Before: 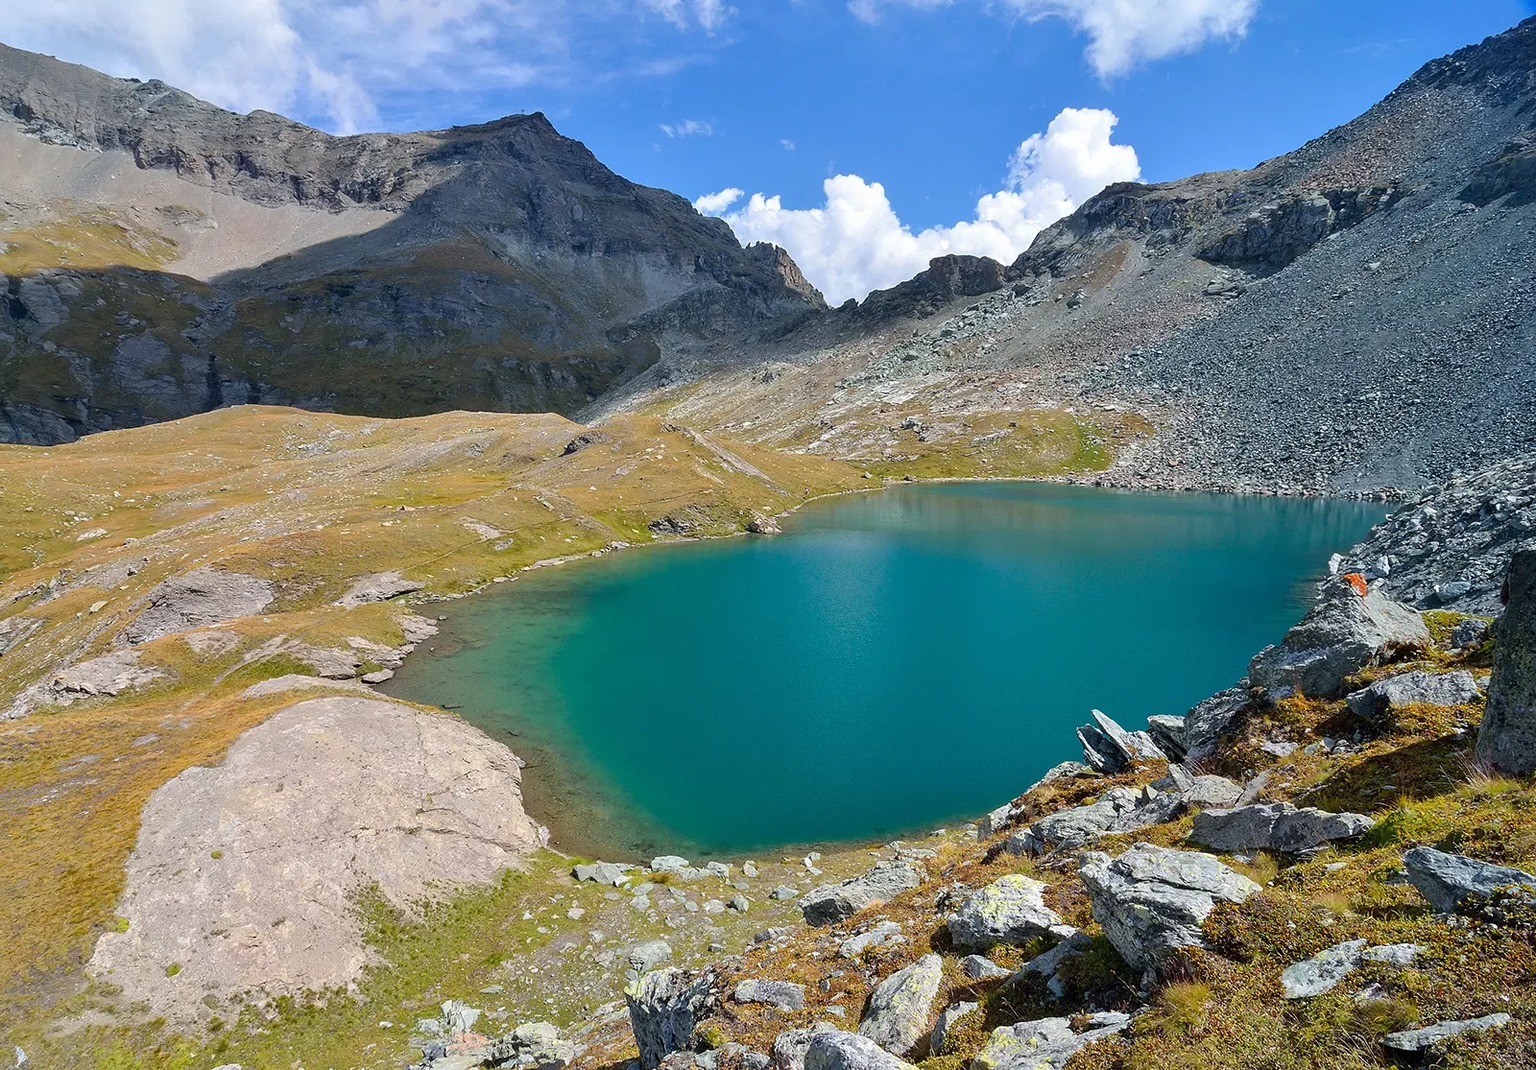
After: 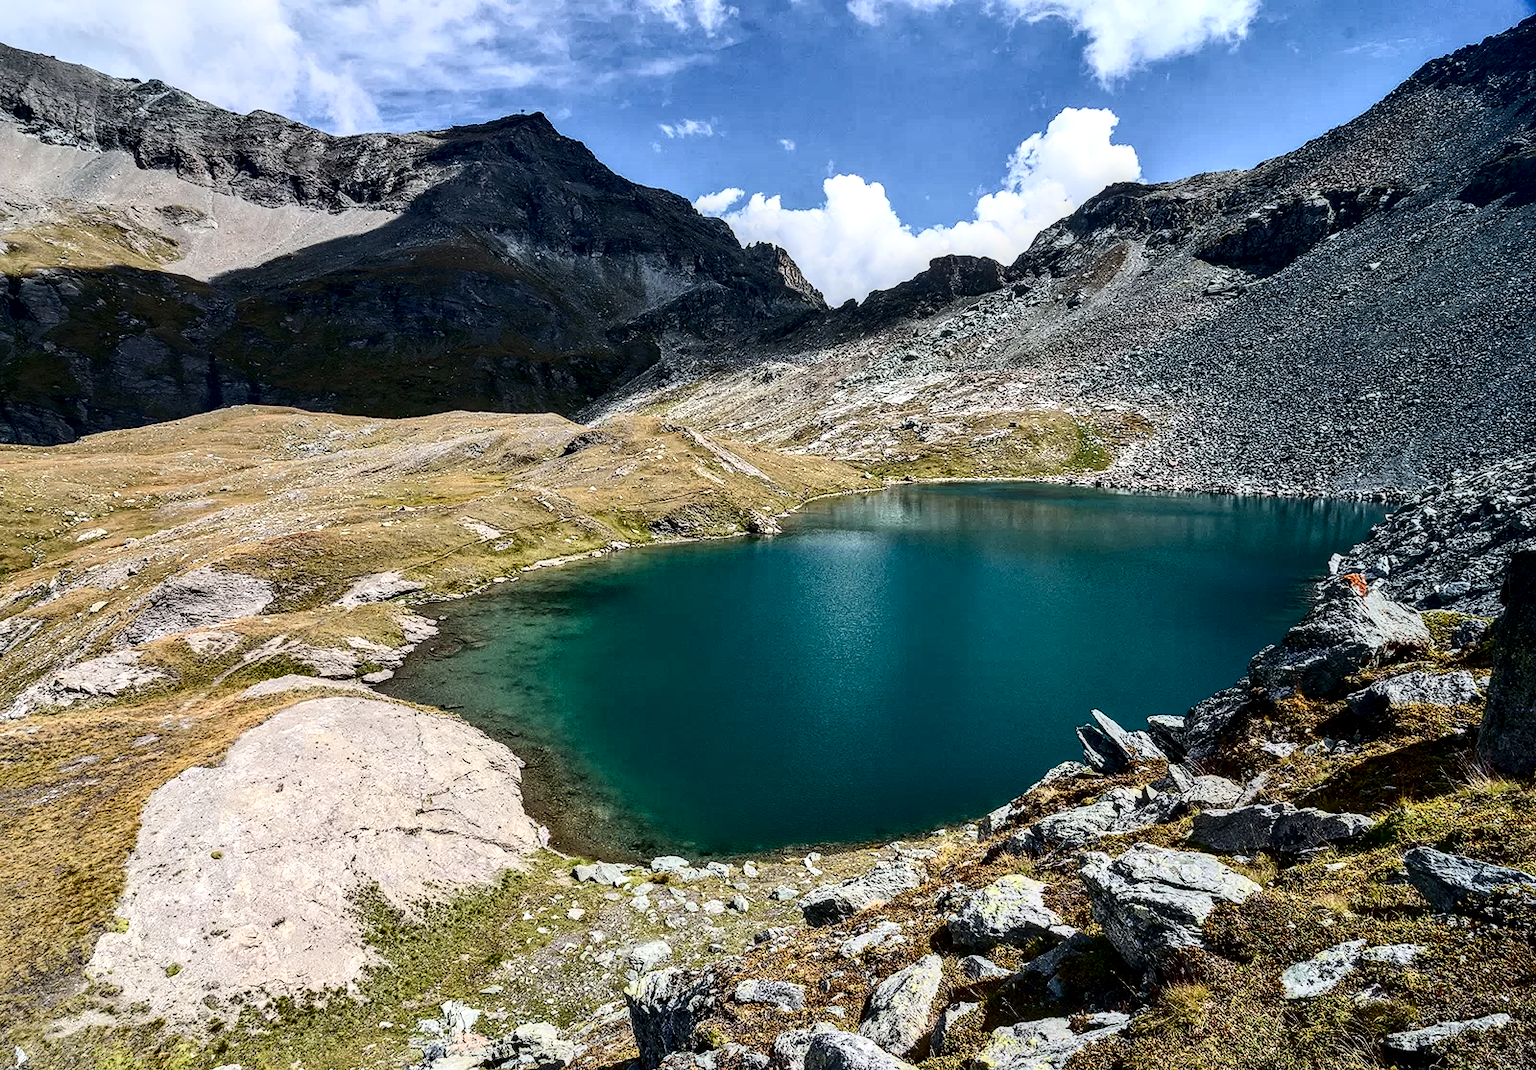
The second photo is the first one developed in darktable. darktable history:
contrast brightness saturation: contrast 0.507, saturation -0.105
exposure: exposure -0.236 EV, compensate highlight preservation false
local contrast: highlights 24%, detail 150%
